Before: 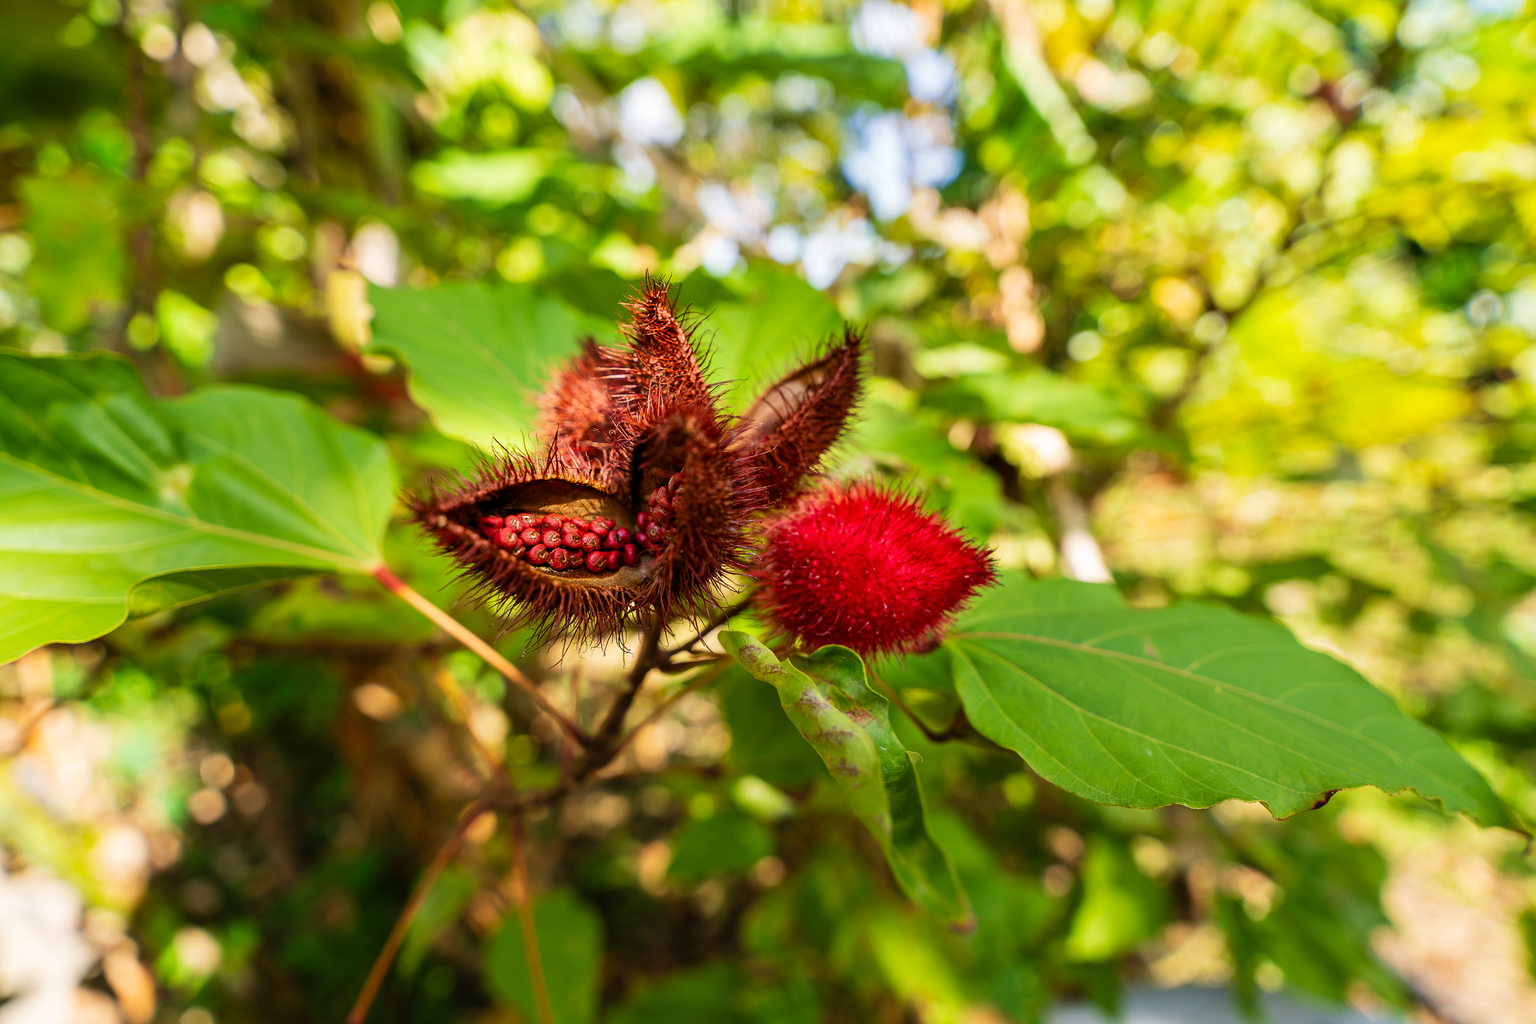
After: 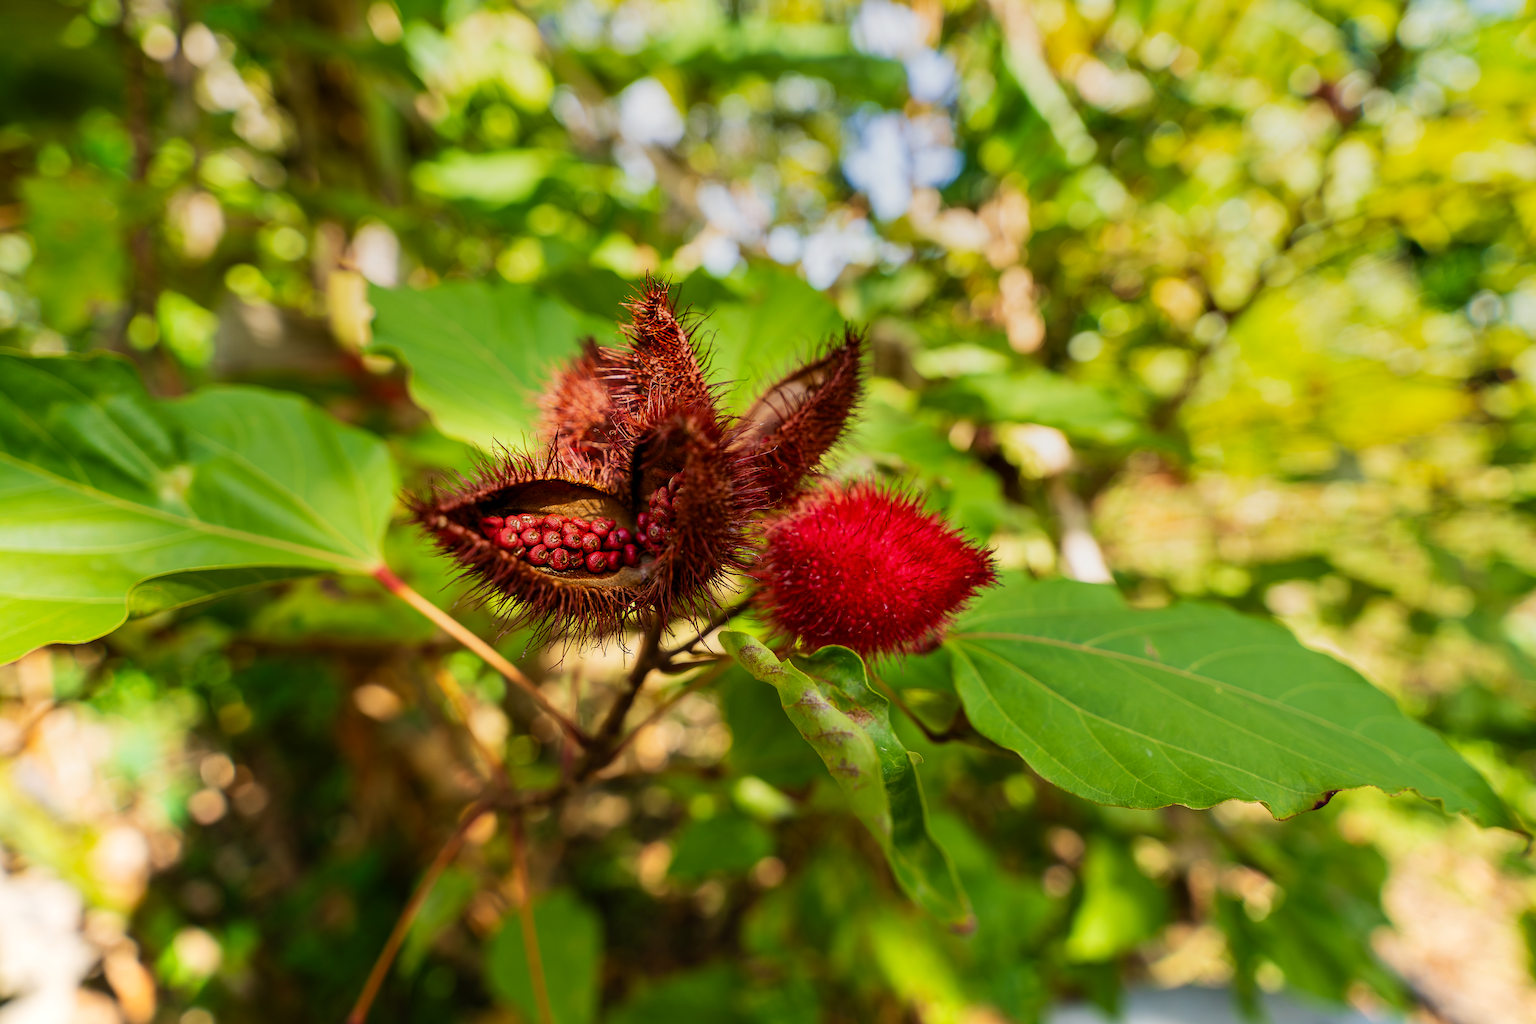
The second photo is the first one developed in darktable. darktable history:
exposure: exposure 0.2 EV, compensate highlight preservation false
graduated density: rotation 5.63°, offset 76.9
contrast brightness saturation: contrast 0.08, saturation 0.02
tone equalizer: on, module defaults
